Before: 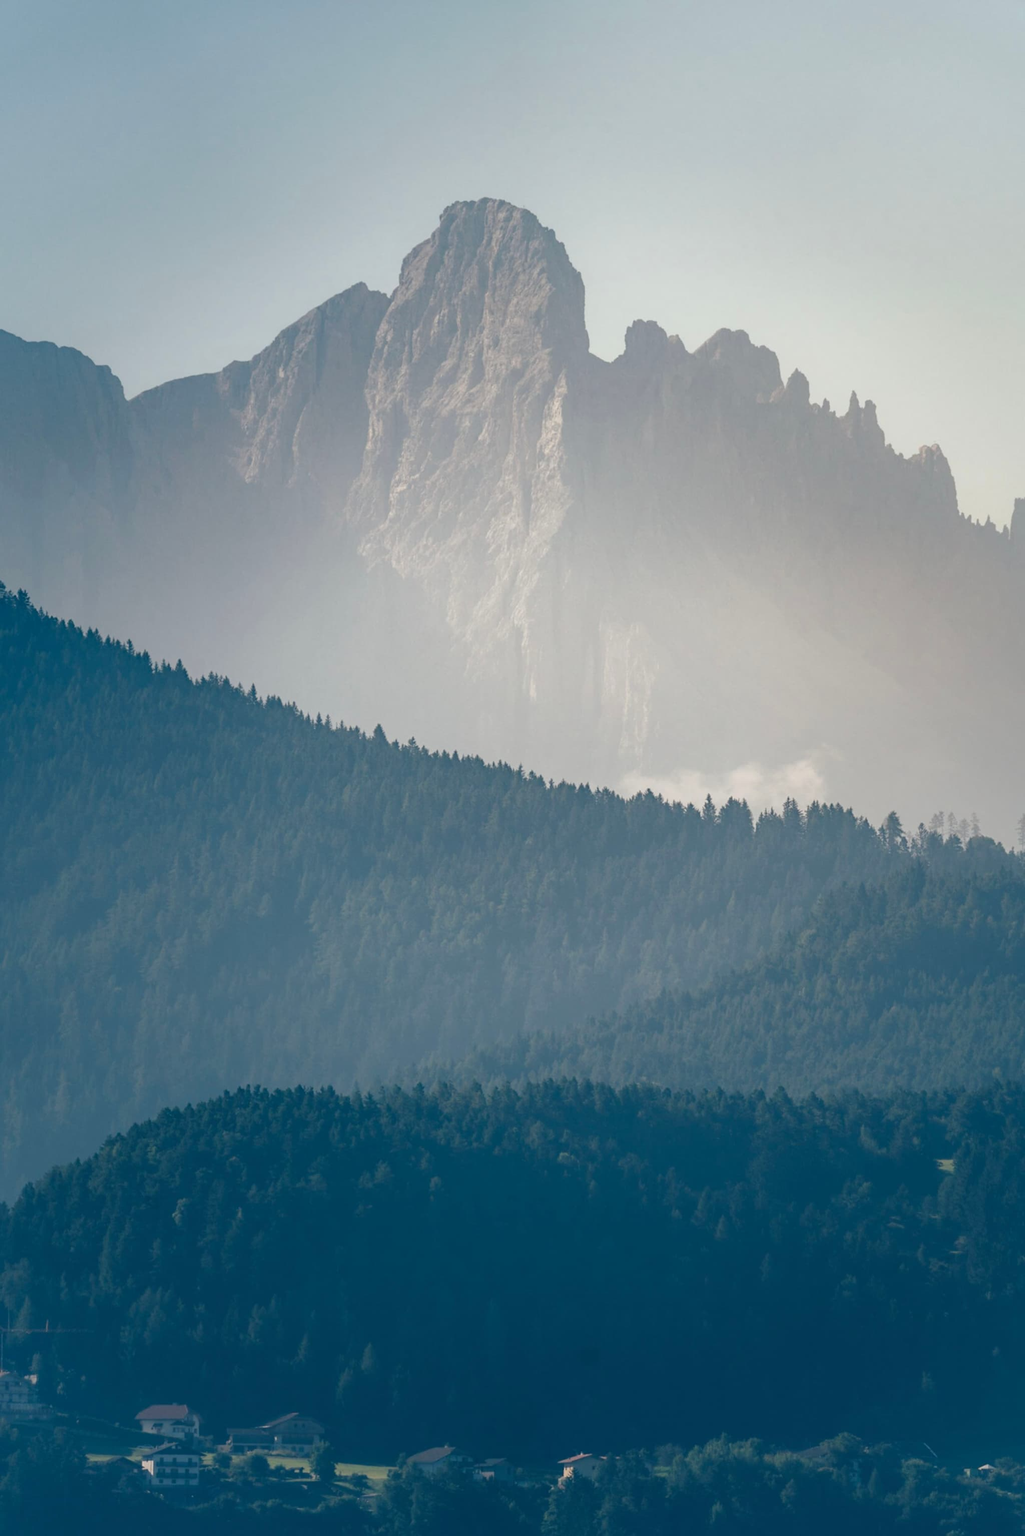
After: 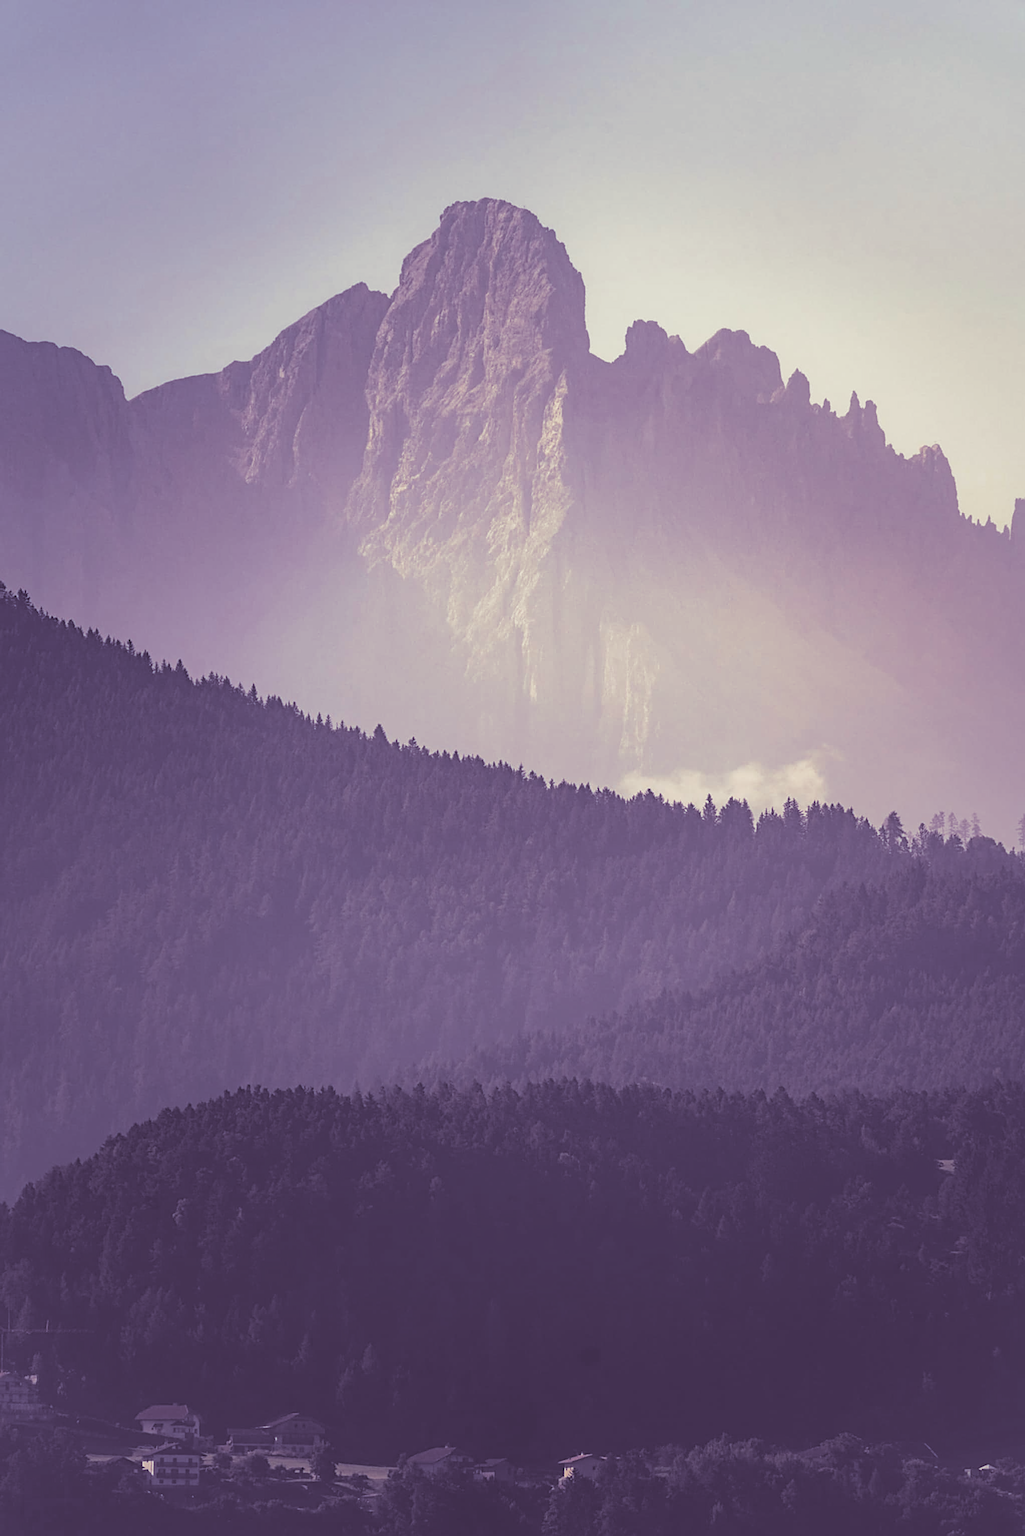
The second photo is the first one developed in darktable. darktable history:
rgb levels: mode RGB, independent channels, levels [[0, 0.474, 1], [0, 0.5, 1], [0, 0.5, 1]]
haze removal: compatibility mode true, adaptive false
sharpen: on, module defaults
split-toning: shadows › hue 266.4°, shadows › saturation 0.4, highlights › hue 61.2°, highlights › saturation 0.3, compress 0%
